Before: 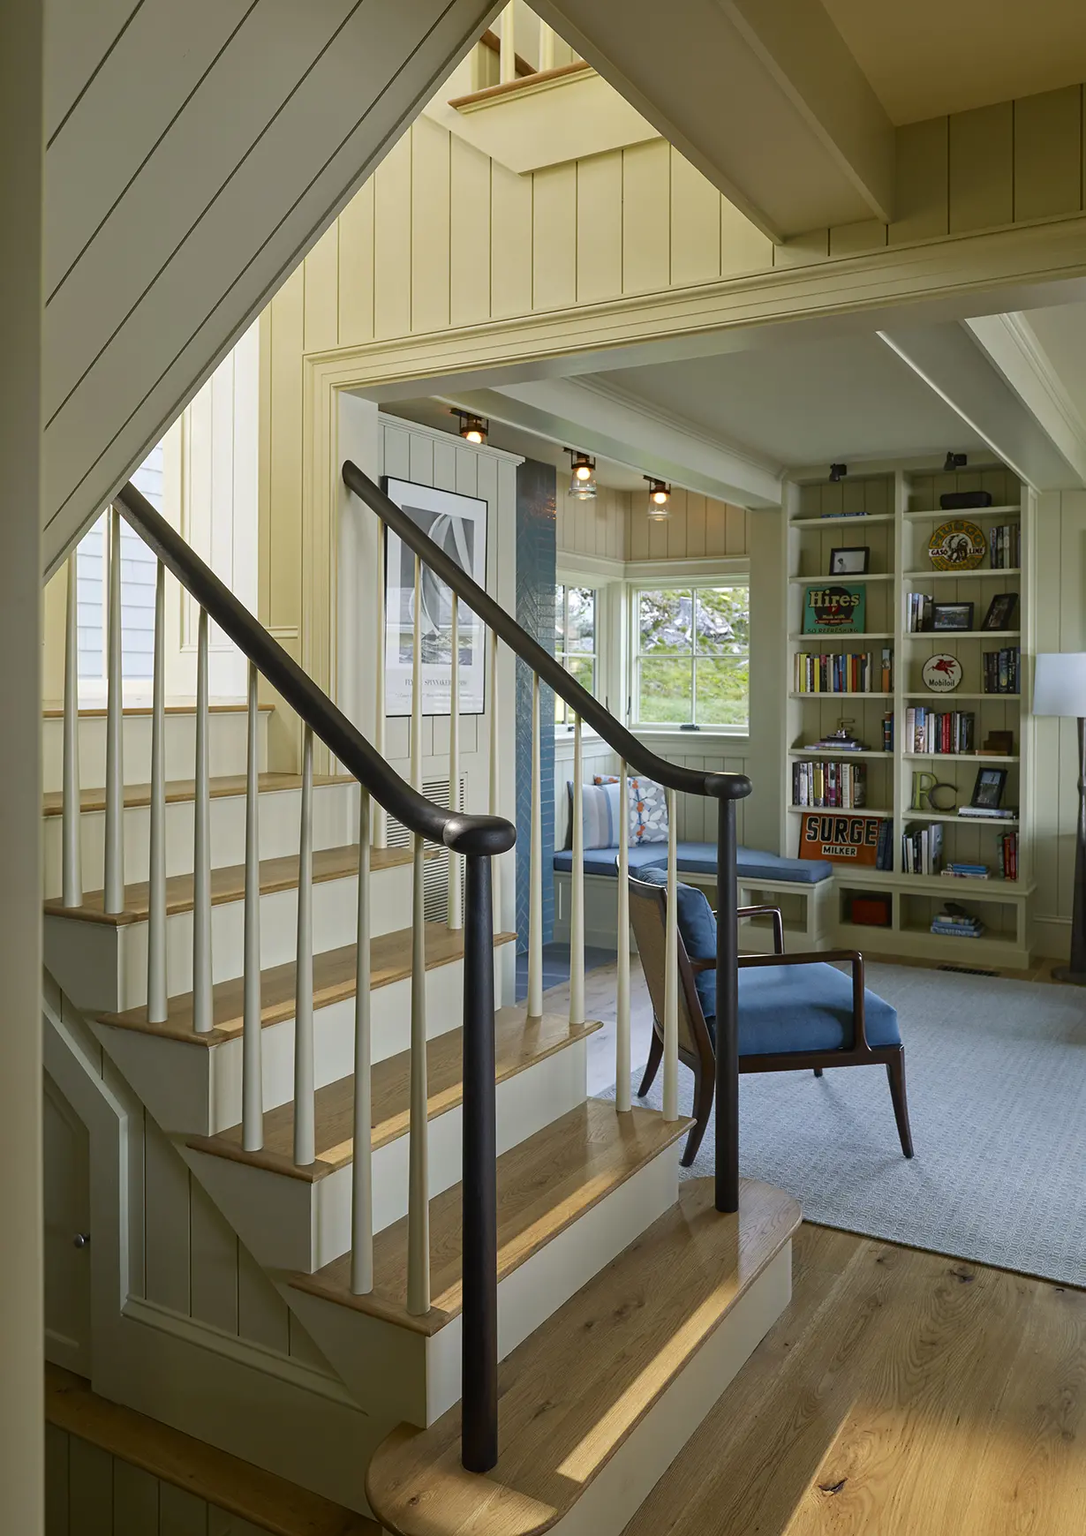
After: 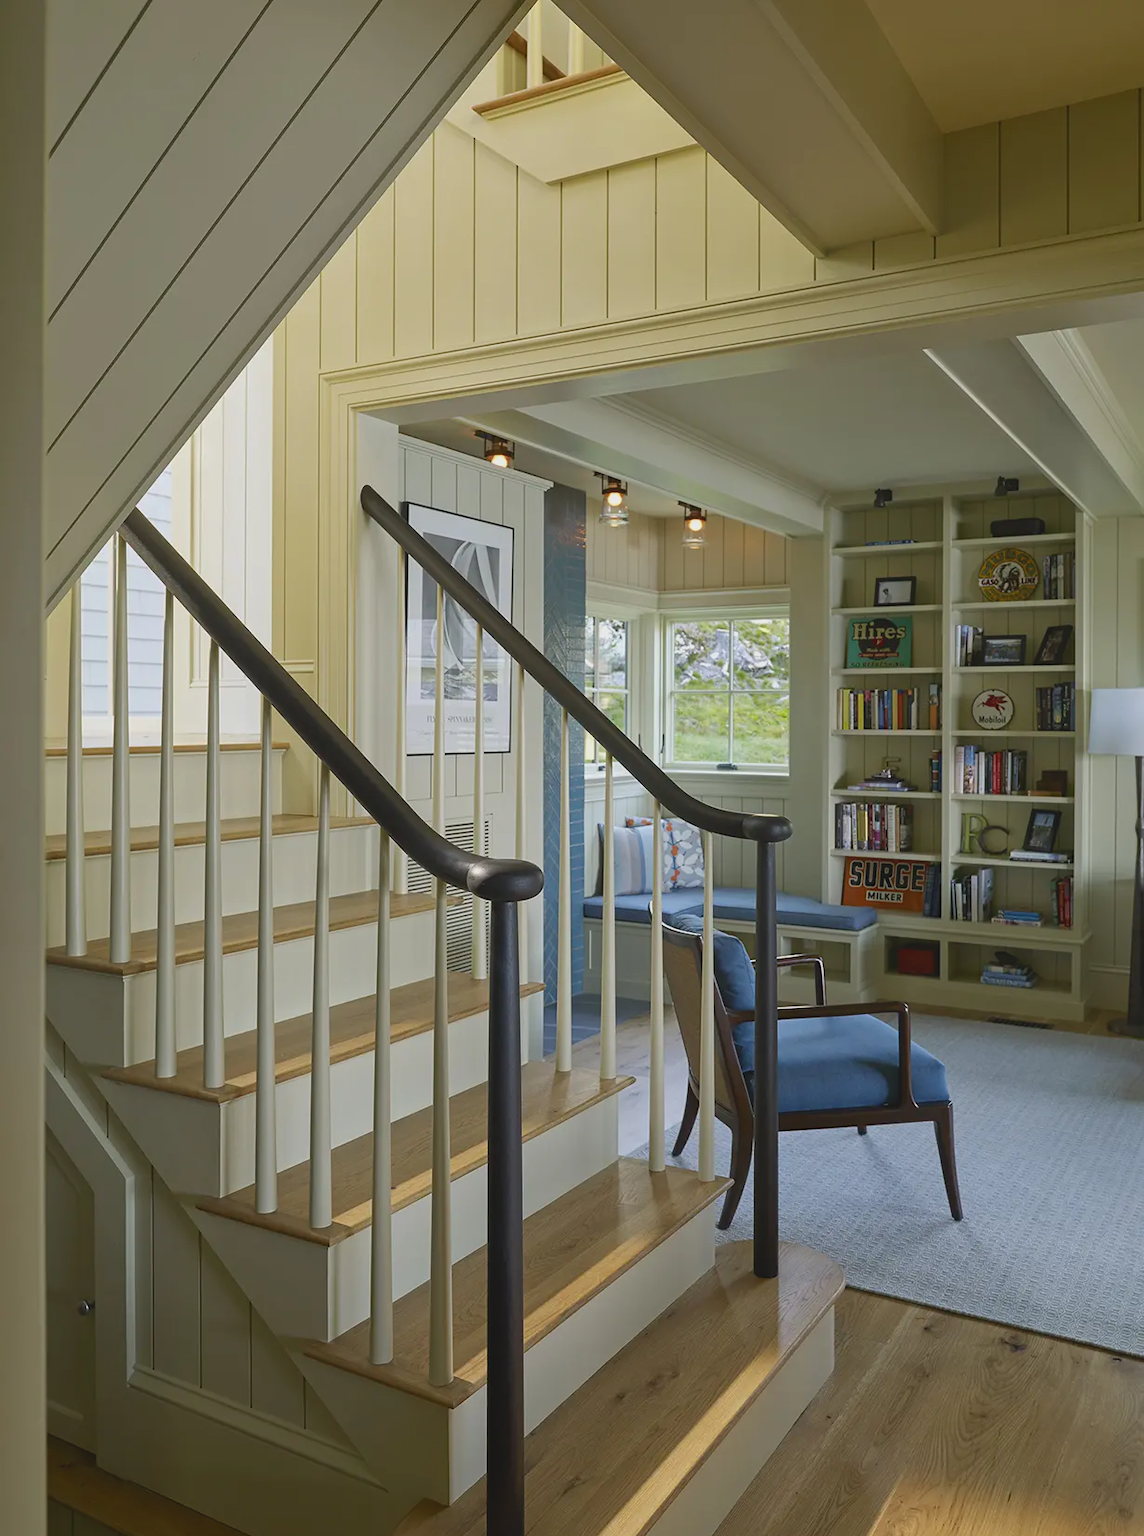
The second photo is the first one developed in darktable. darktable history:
crop and rotate: top 0%, bottom 5.097%
local contrast: highlights 68%, shadows 68%, detail 82%, midtone range 0.325
